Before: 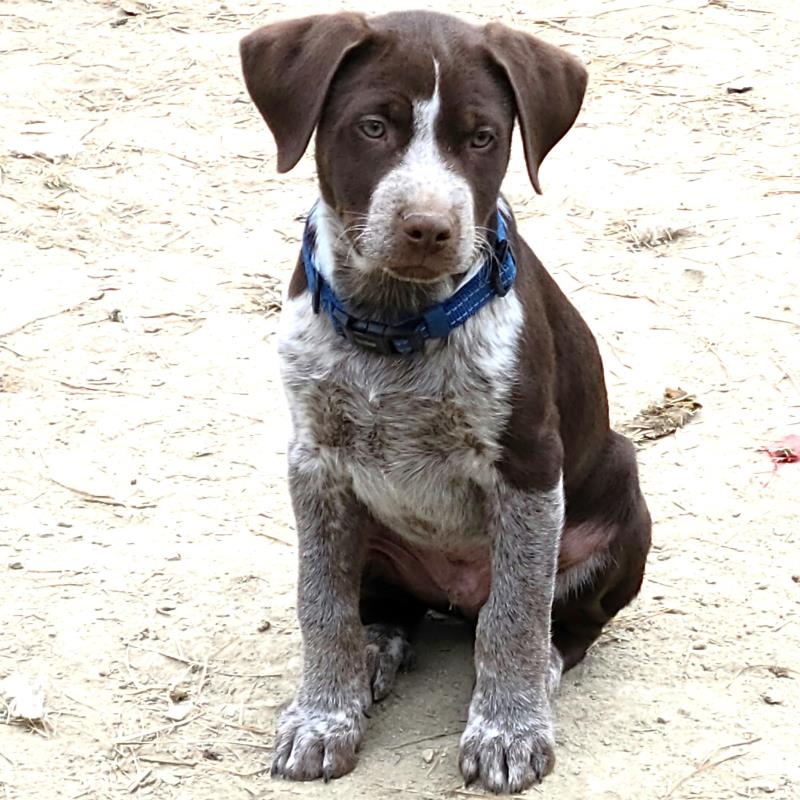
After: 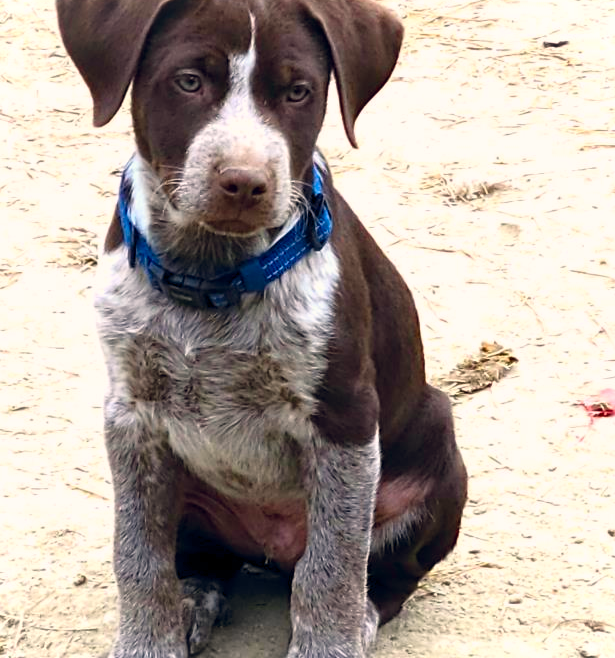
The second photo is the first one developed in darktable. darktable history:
color balance rgb: shadows lift › hue 87.51°, highlights gain › chroma 1.62%, highlights gain › hue 55.1°, global offset › chroma 0.06%, global offset › hue 253.66°, linear chroma grading › global chroma 0.5%, perceptual saturation grading › global saturation 16.38%
contrast brightness saturation: contrast 0.09, saturation 0.28
vignetting: fall-off start 100%, brightness 0.05, saturation 0
crop: left 23.095%, top 5.827%, bottom 11.854%
